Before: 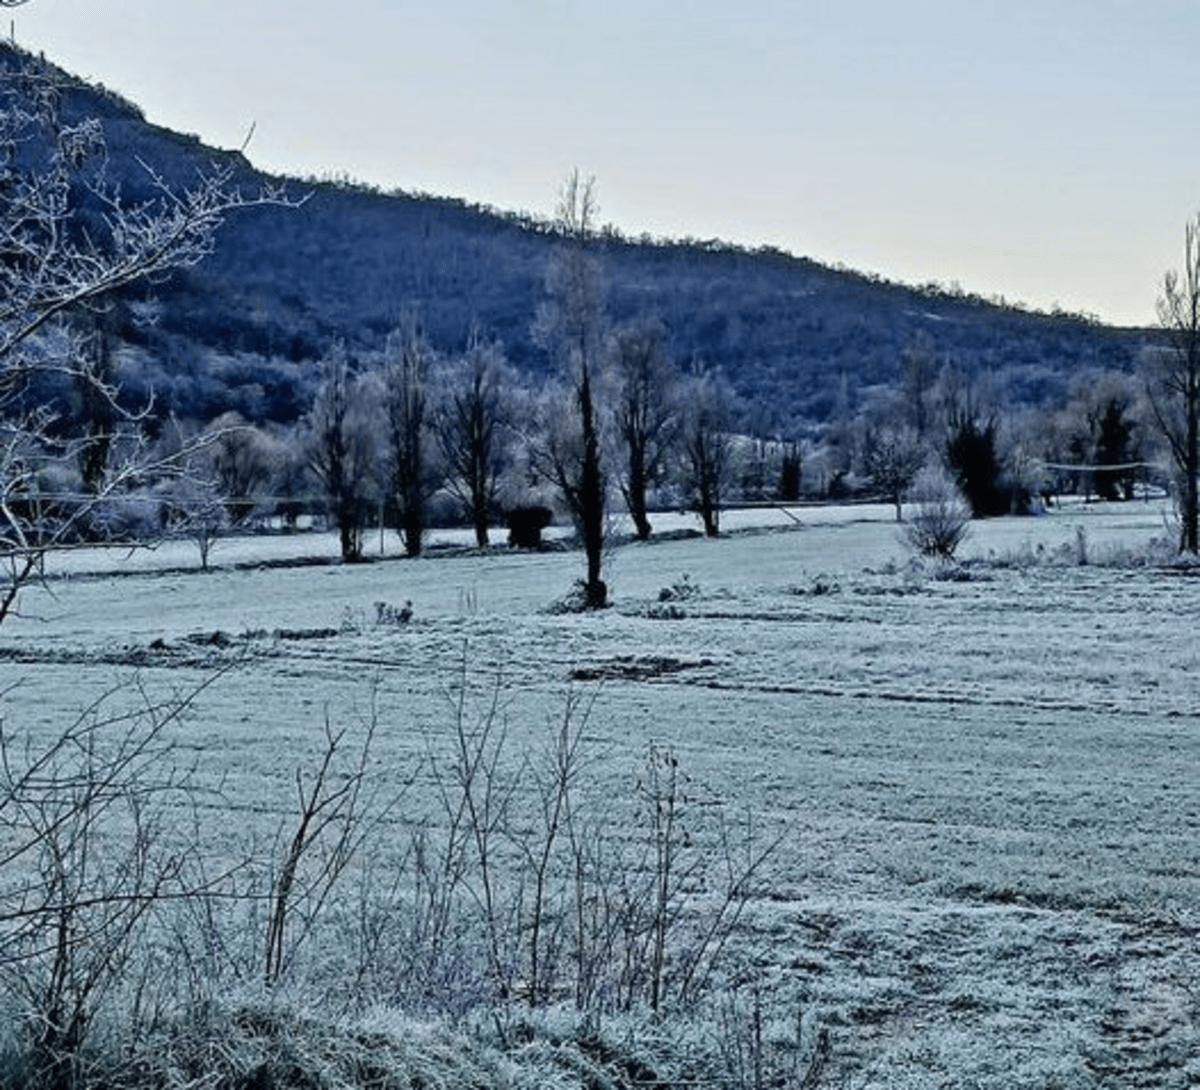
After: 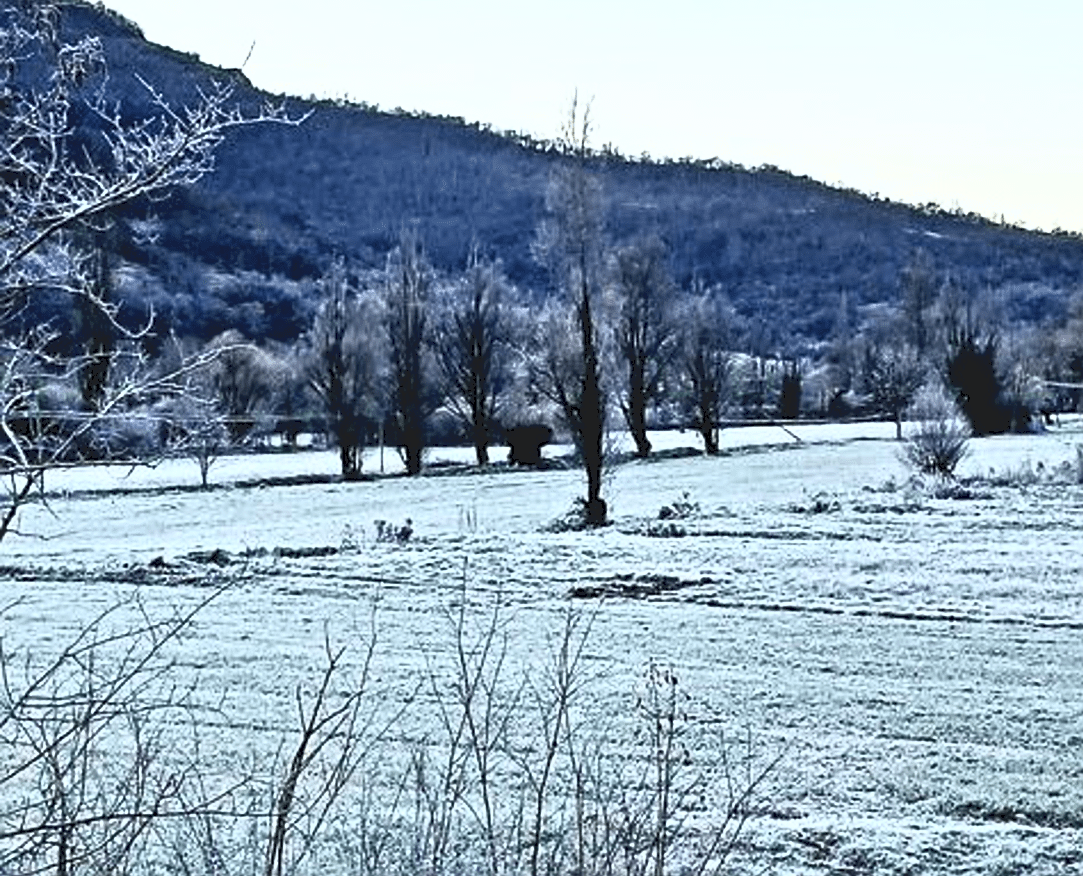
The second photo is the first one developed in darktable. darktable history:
crop: top 7.541%, right 9.71%, bottom 12.009%
sharpen: on, module defaults
tone curve: curves: ch0 [(0, 0) (0.003, 0.116) (0.011, 0.116) (0.025, 0.113) (0.044, 0.114) (0.069, 0.118) (0.1, 0.137) (0.136, 0.171) (0.177, 0.213) (0.224, 0.259) (0.277, 0.316) (0.335, 0.381) (0.399, 0.458) (0.468, 0.548) (0.543, 0.654) (0.623, 0.775) (0.709, 0.895) (0.801, 0.972) (0.898, 0.991) (1, 1)], color space Lab, independent channels, preserve colors none
exposure: exposure 0.169 EV, compensate exposure bias true, compensate highlight preservation false
